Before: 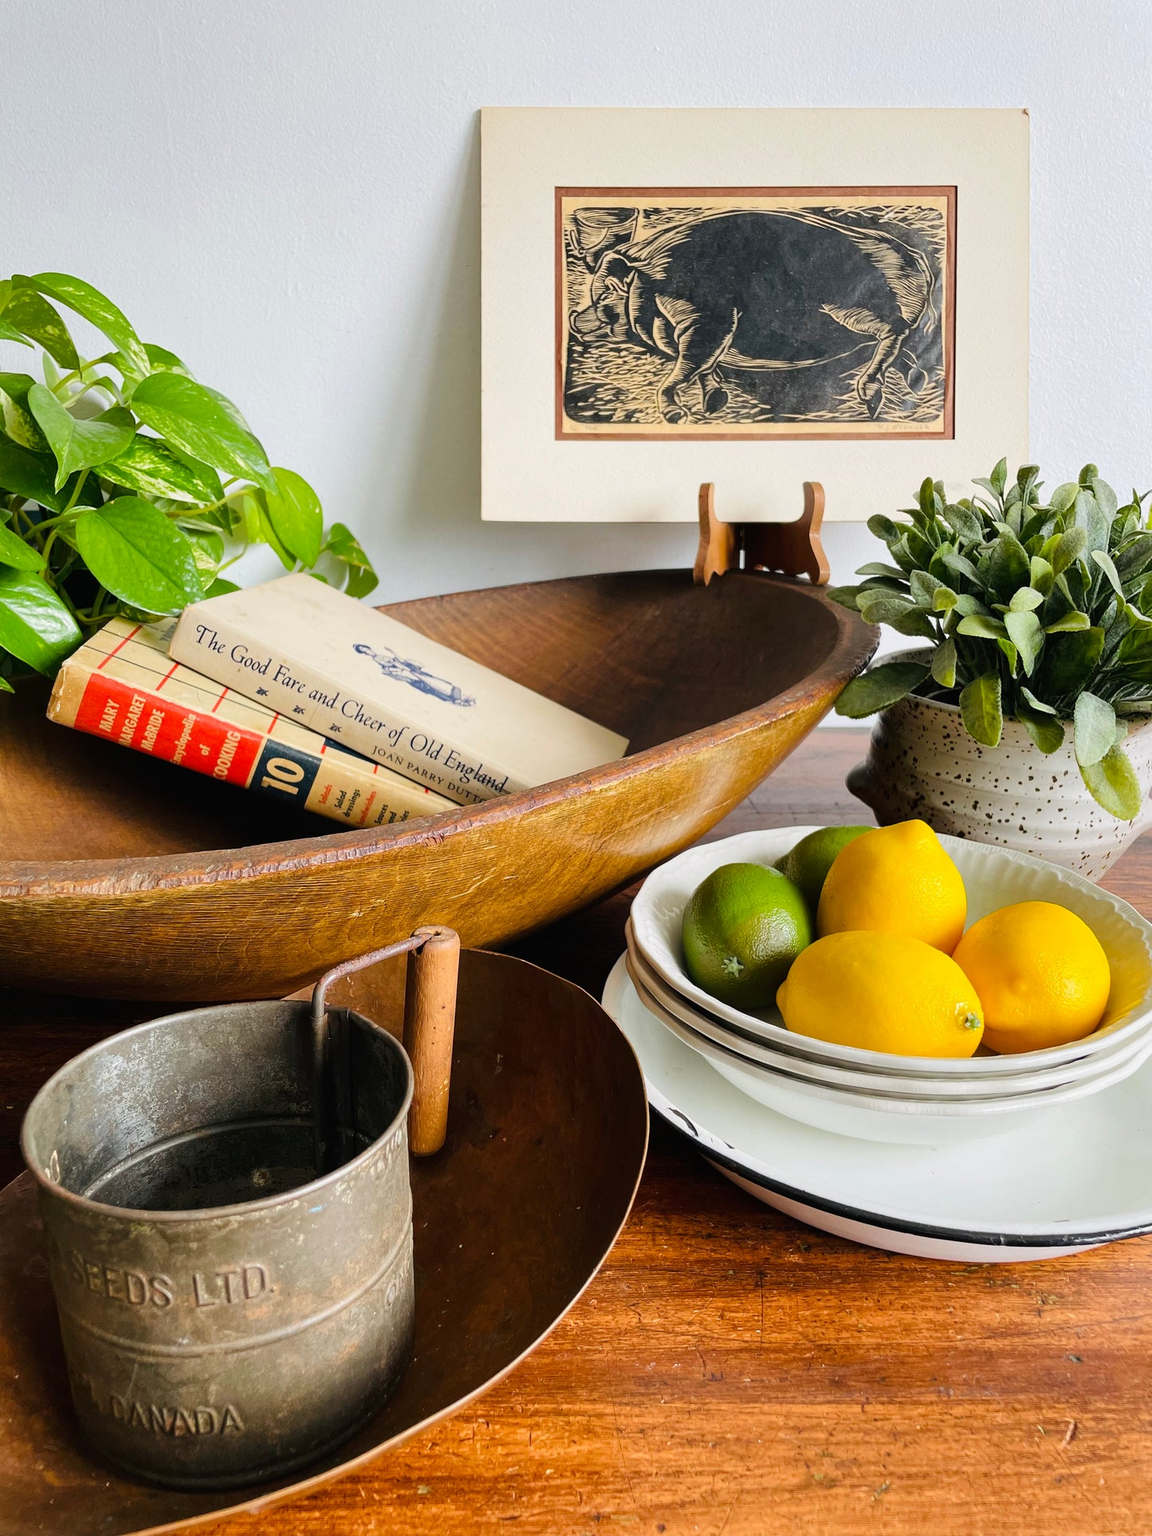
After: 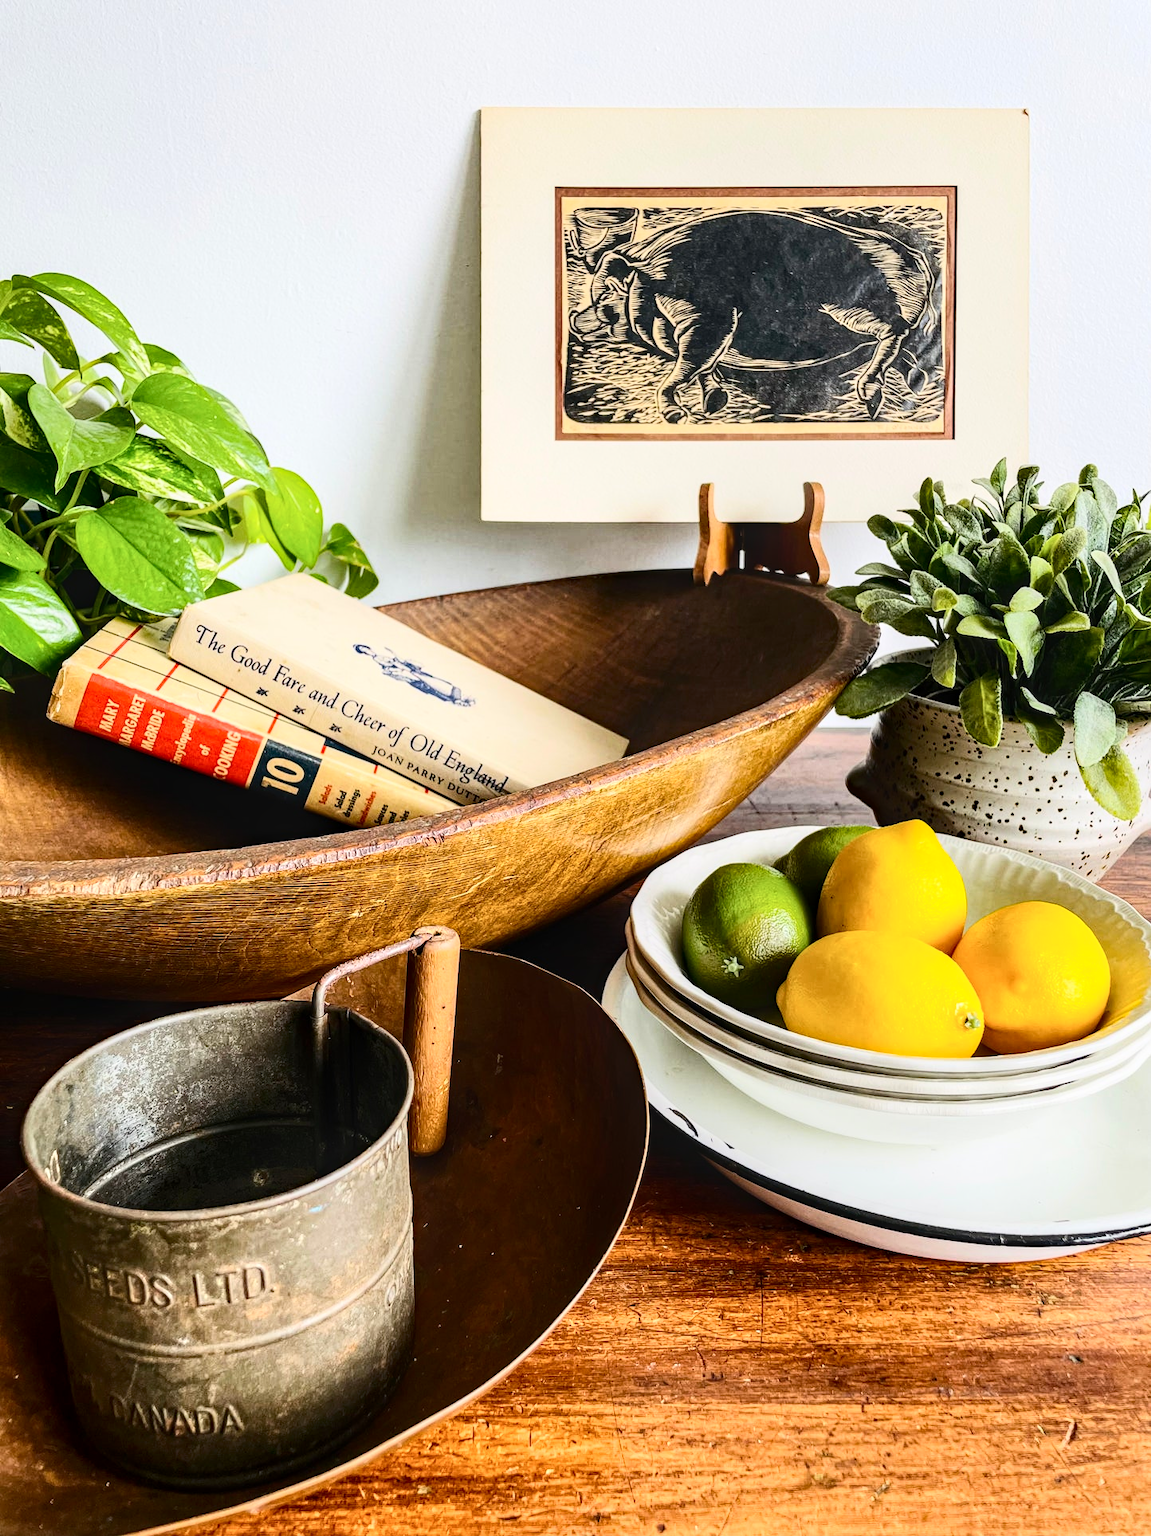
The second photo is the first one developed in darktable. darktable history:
contrast brightness saturation: contrast 0.379, brightness 0.105
local contrast: detail 130%
haze removal: strength 0.284, distance 0.244, compatibility mode true, adaptive false
